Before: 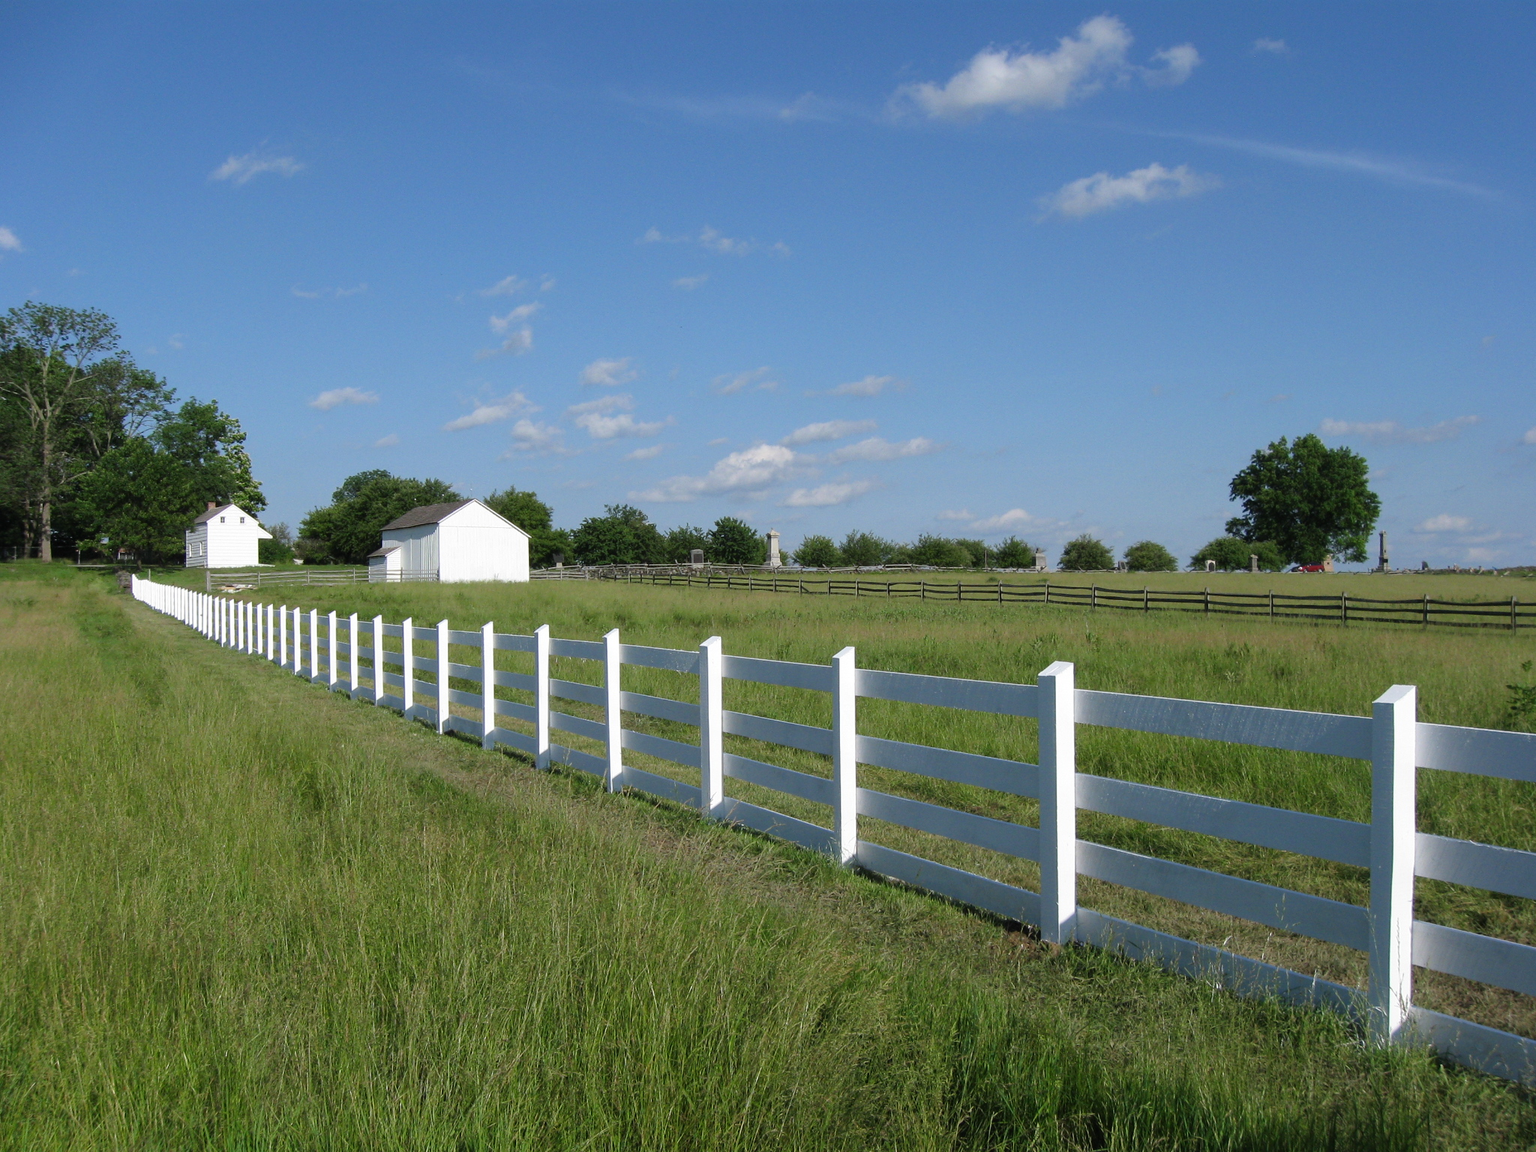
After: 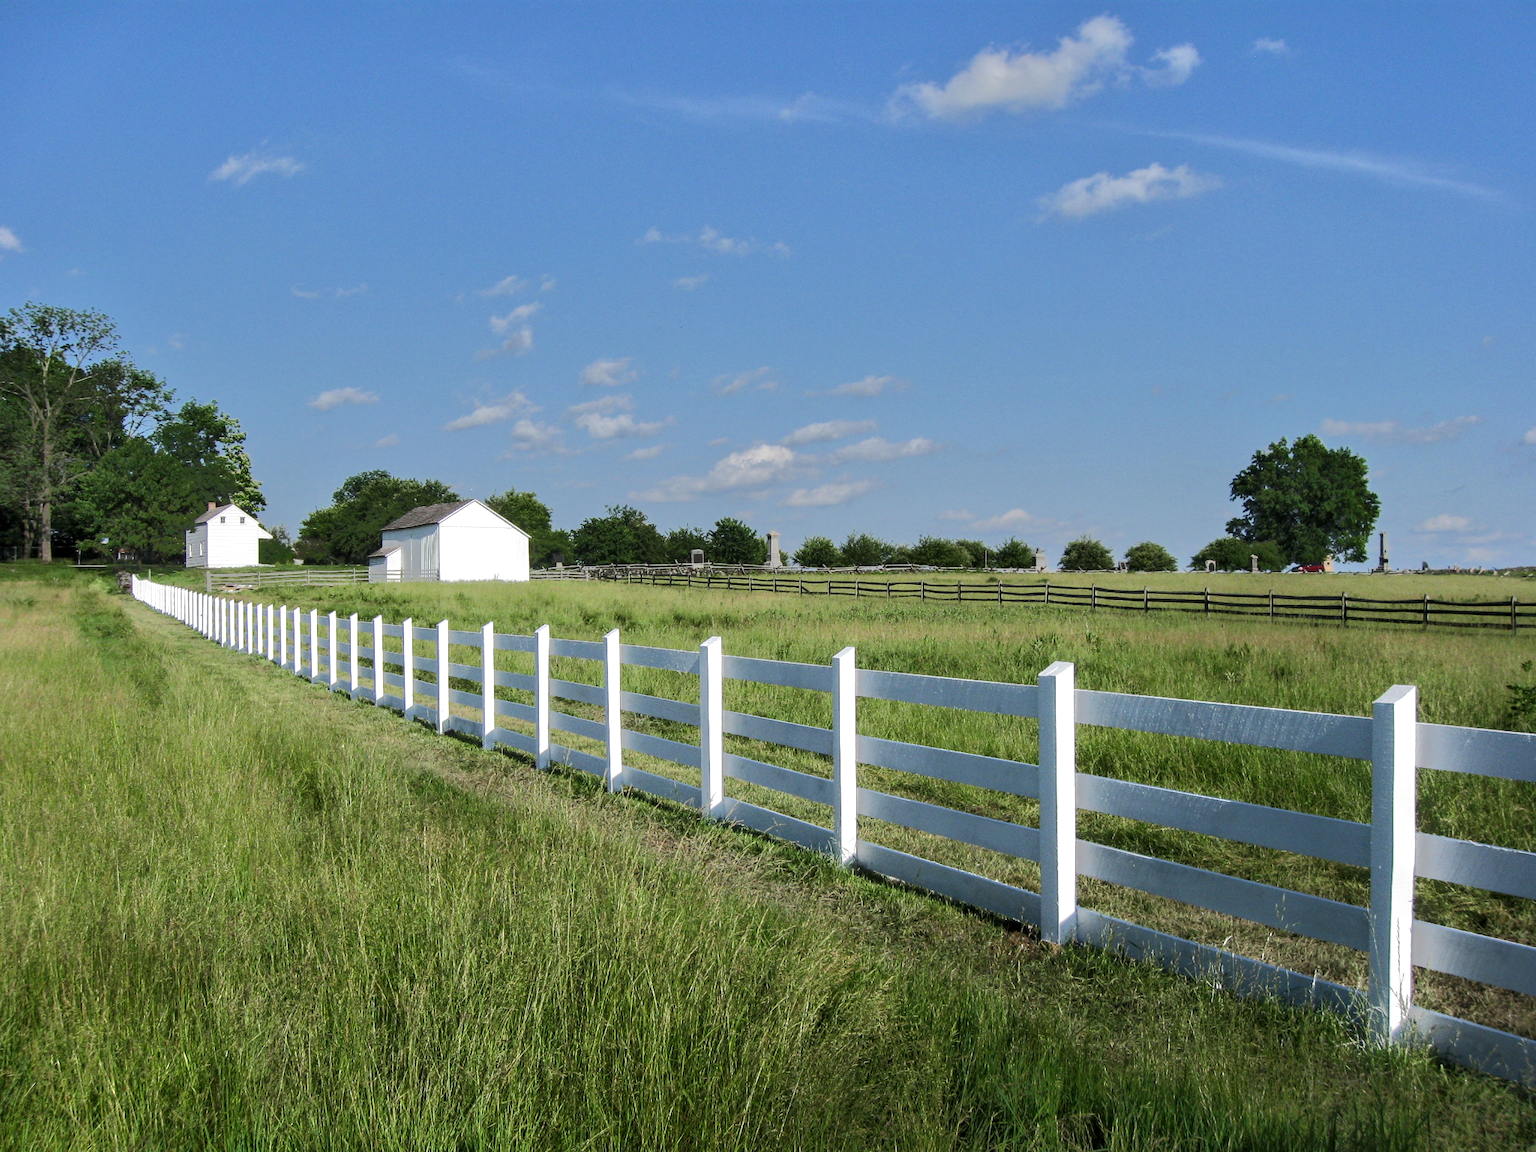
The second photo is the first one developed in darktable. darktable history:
local contrast: on, module defaults
tone equalizer: -7 EV -0.634 EV, -6 EV 0.981 EV, -5 EV -0.473 EV, -4 EV 0.434 EV, -3 EV 0.412 EV, -2 EV 0.142 EV, -1 EV -0.152 EV, +0 EV -0.404 EV, edges refinement/feathering 500, mask exposure compensation -1.57 EV, preserve details guided filter
